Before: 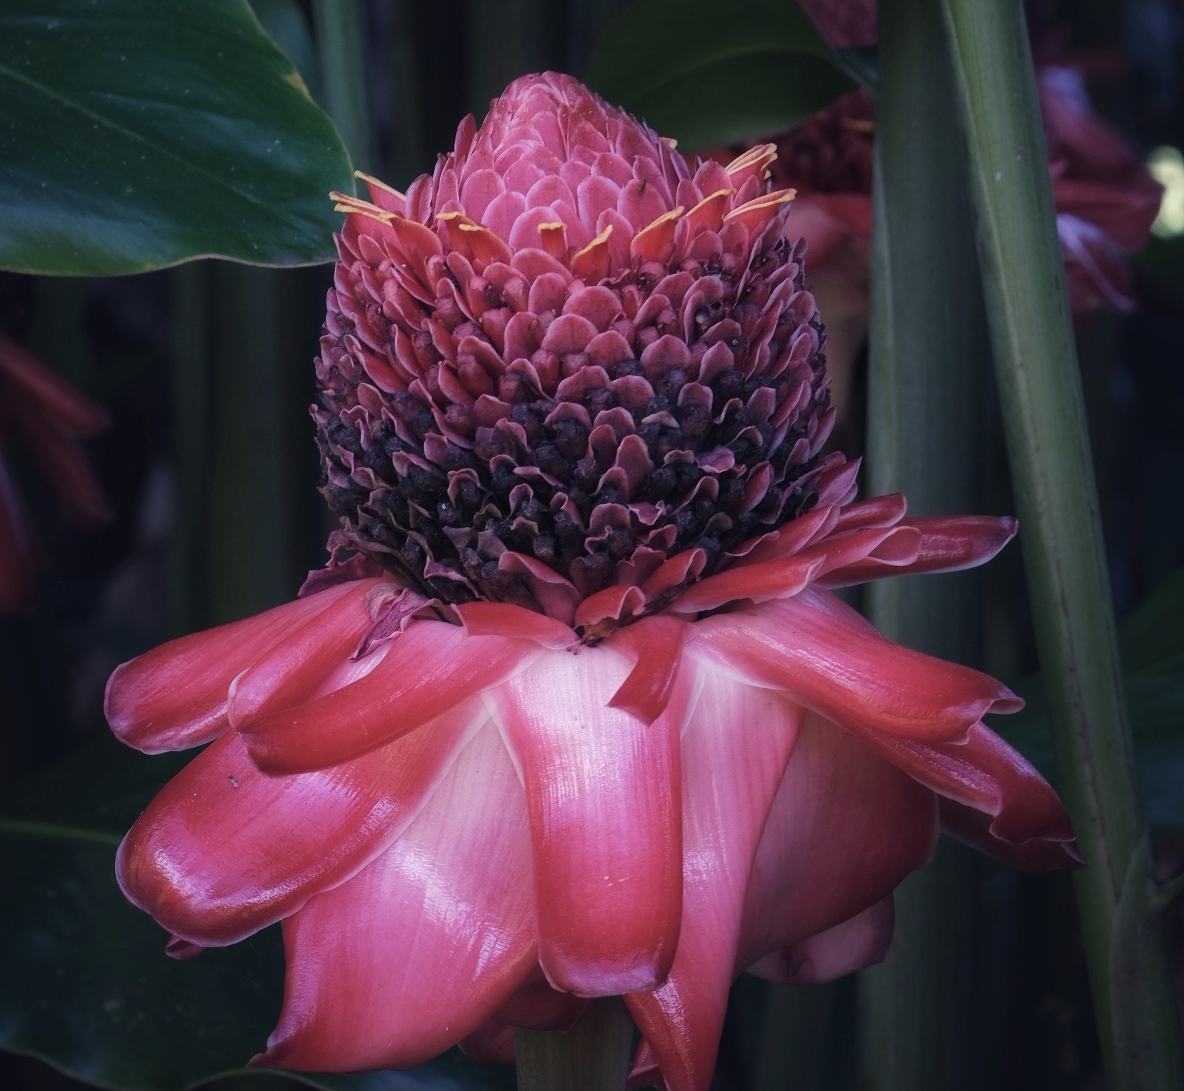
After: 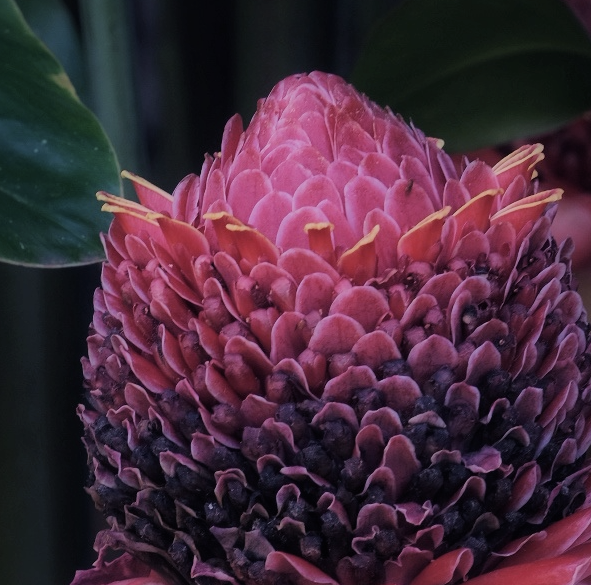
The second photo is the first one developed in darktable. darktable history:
filmic rgb: black relative exposure -16 EV, white relative exposure 6.1 EV, hardness 5.21, color science v6 (2022)
crop: left 19.763%, right 30.285%, bottom 46.362%
